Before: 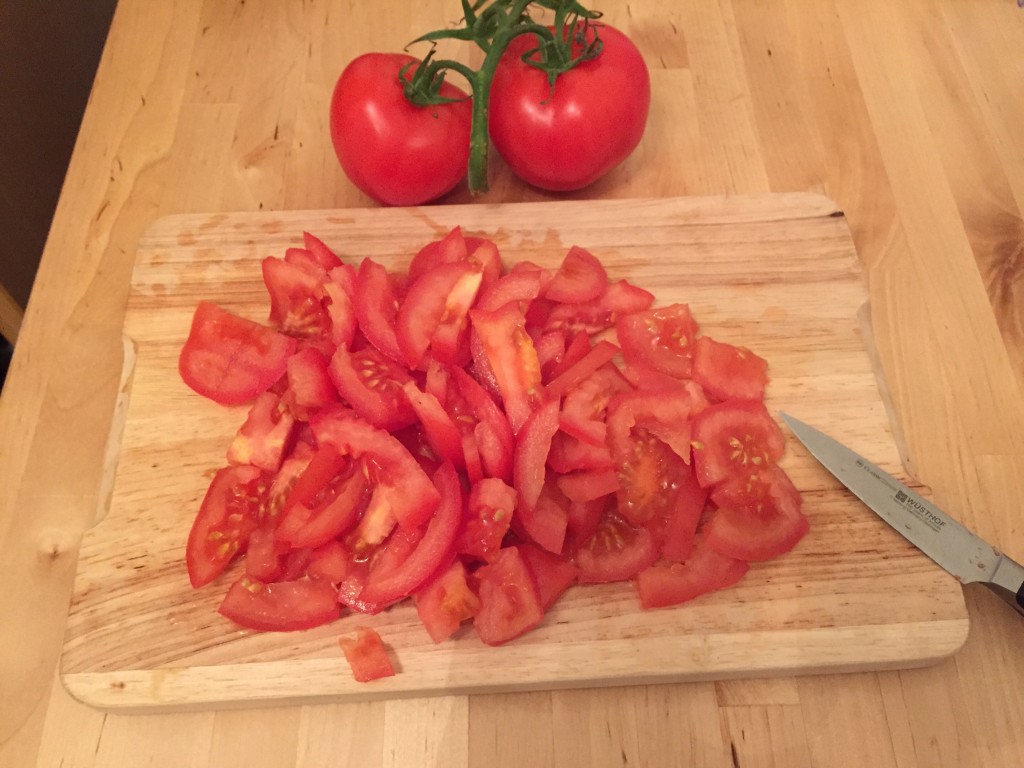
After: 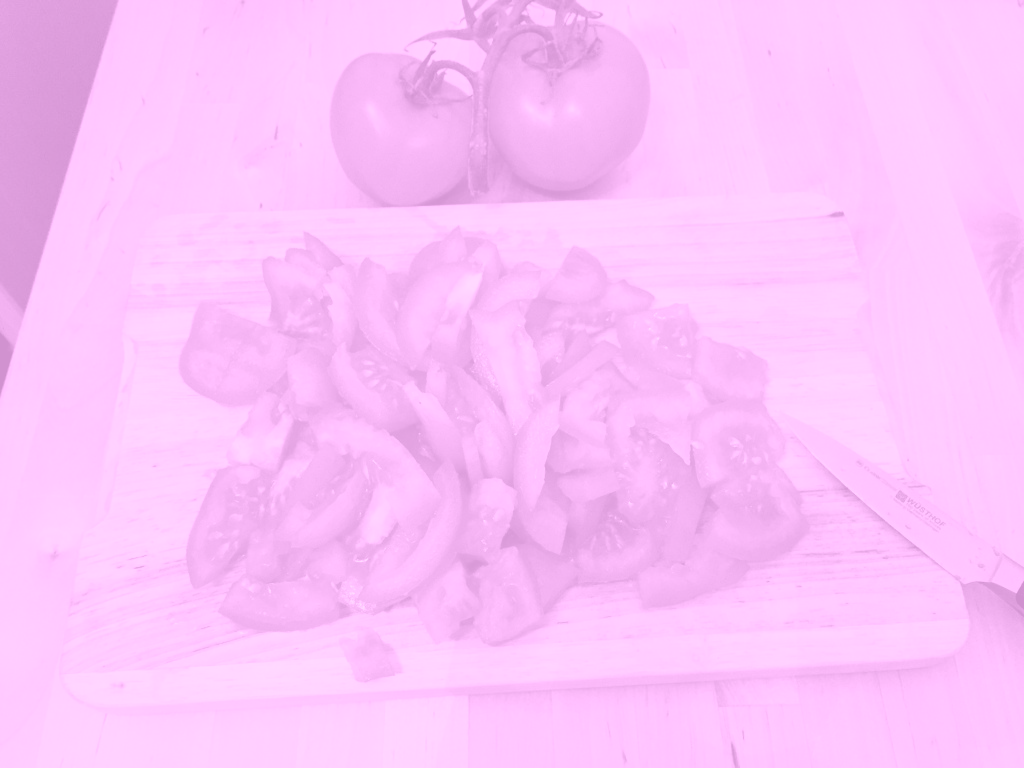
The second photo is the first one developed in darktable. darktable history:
filmic rgb: black relative exposure -7.65 EV, white relative exposure 4.56 EV, hardness 3.61, color science v6 (2022)
local contrast: mode bilateral grid, contrast 25, coarseness 60, detail 151%, midtone range 0.2
colorize: hue 331.2°, saturation 75%, source mix 30.28%, lightness 70.52%, version 1
